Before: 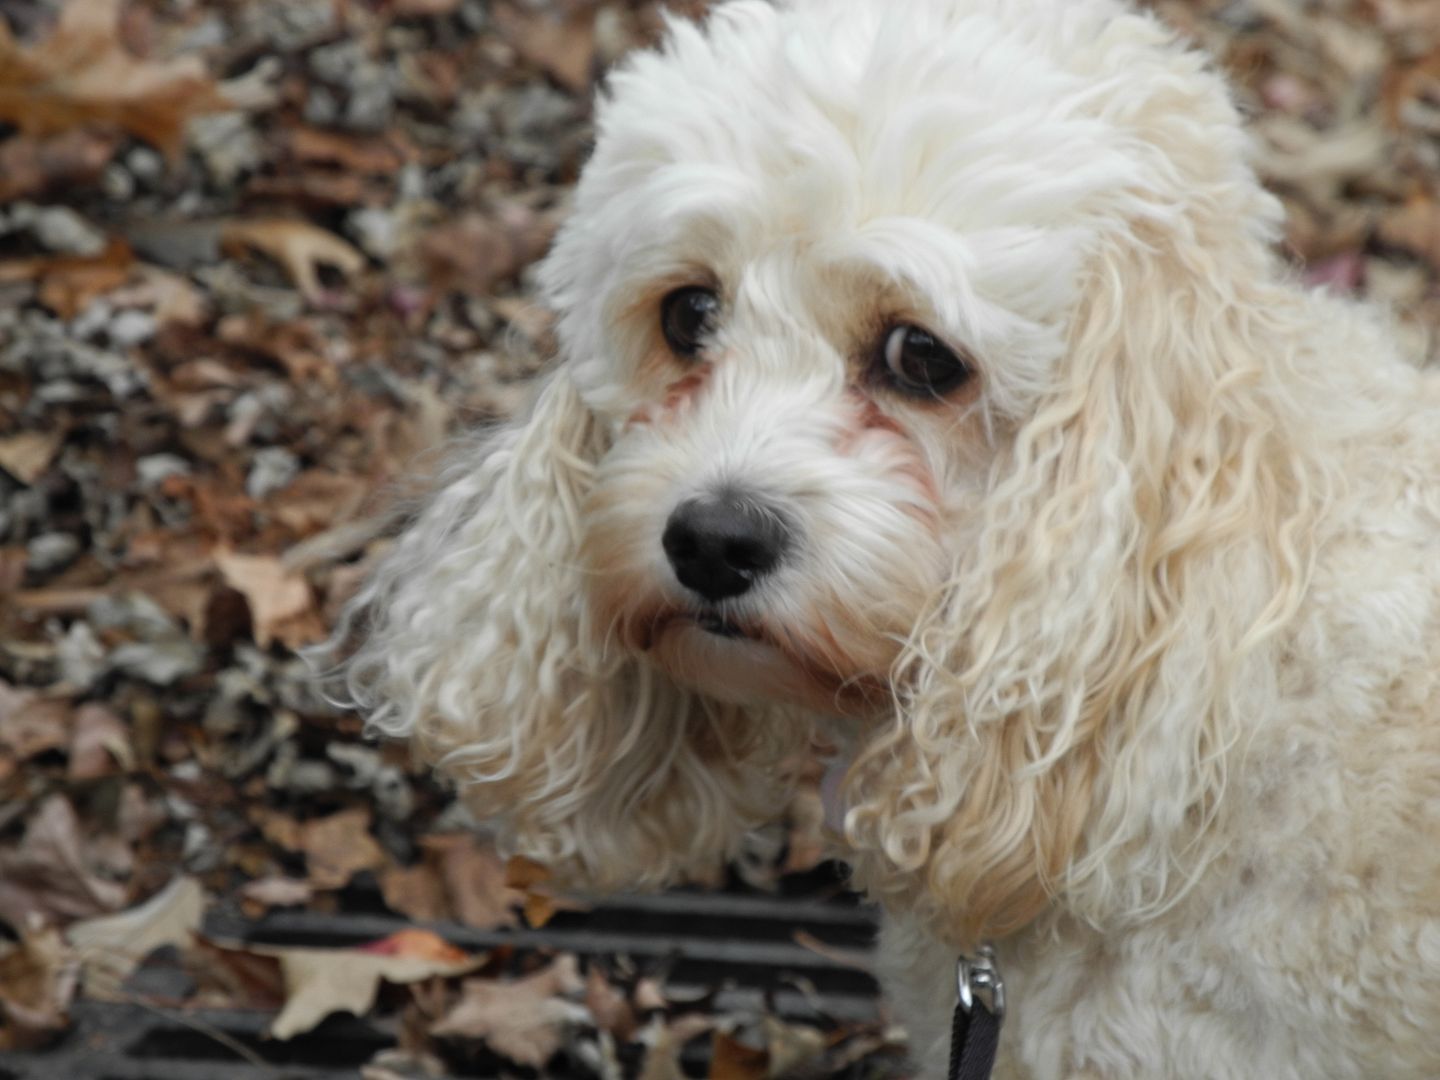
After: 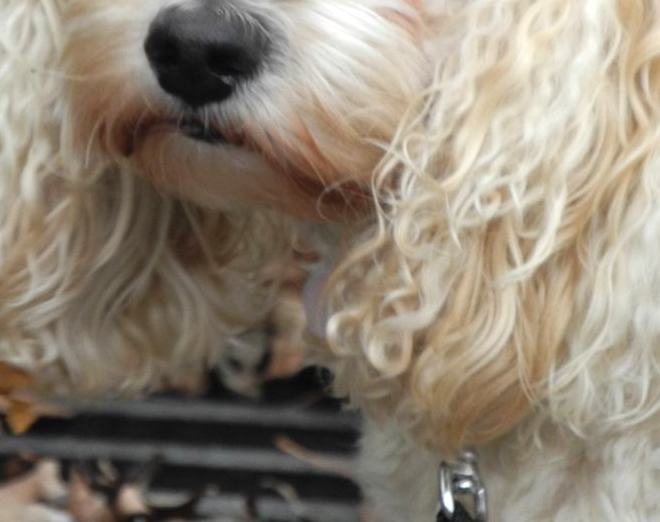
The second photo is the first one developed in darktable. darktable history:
crop: left 35.976%, top 45.819%, right 18.162%, bottom 5.807%
exposure: black level correction 0, exposure 0.5 EV, compensate highlight preservation false
